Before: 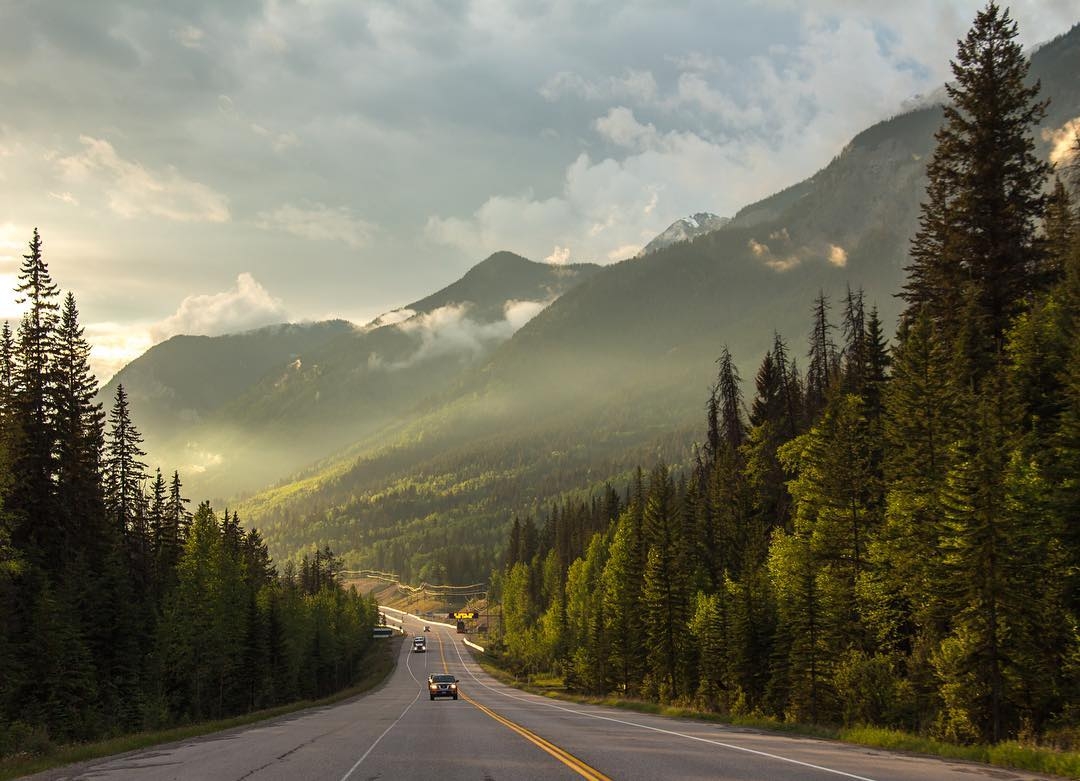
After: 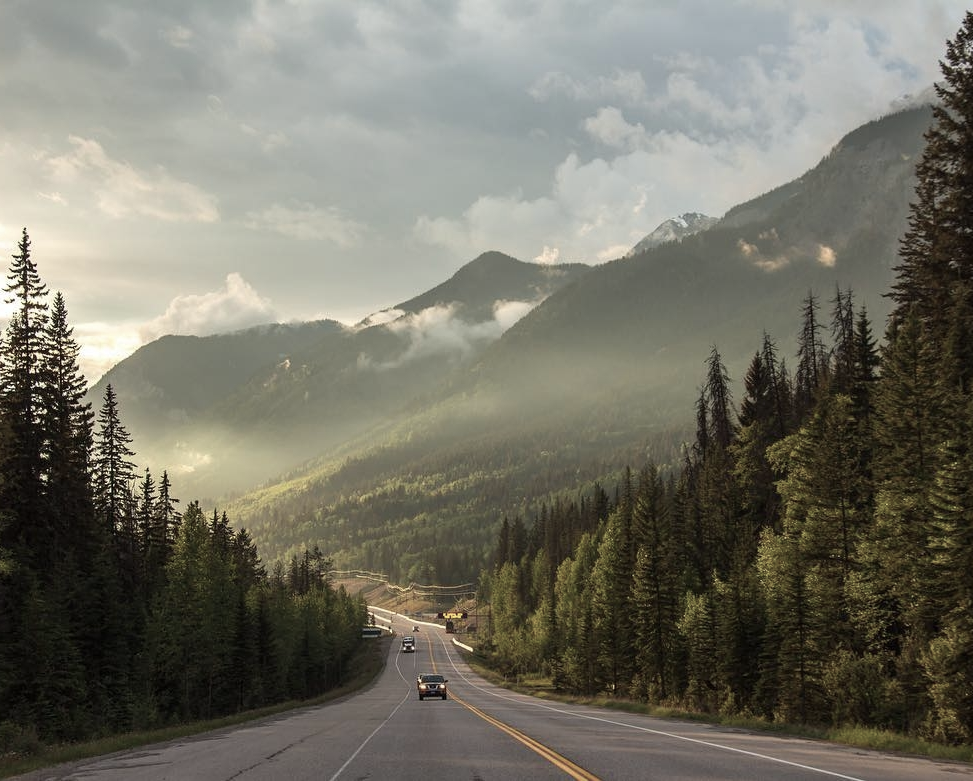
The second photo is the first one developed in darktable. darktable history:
crop and rotate: left 1.088%, right 8.807%
color balance: input saturation 100.43%, contrast fulcrum 14.22%, output saturation 70.41%
